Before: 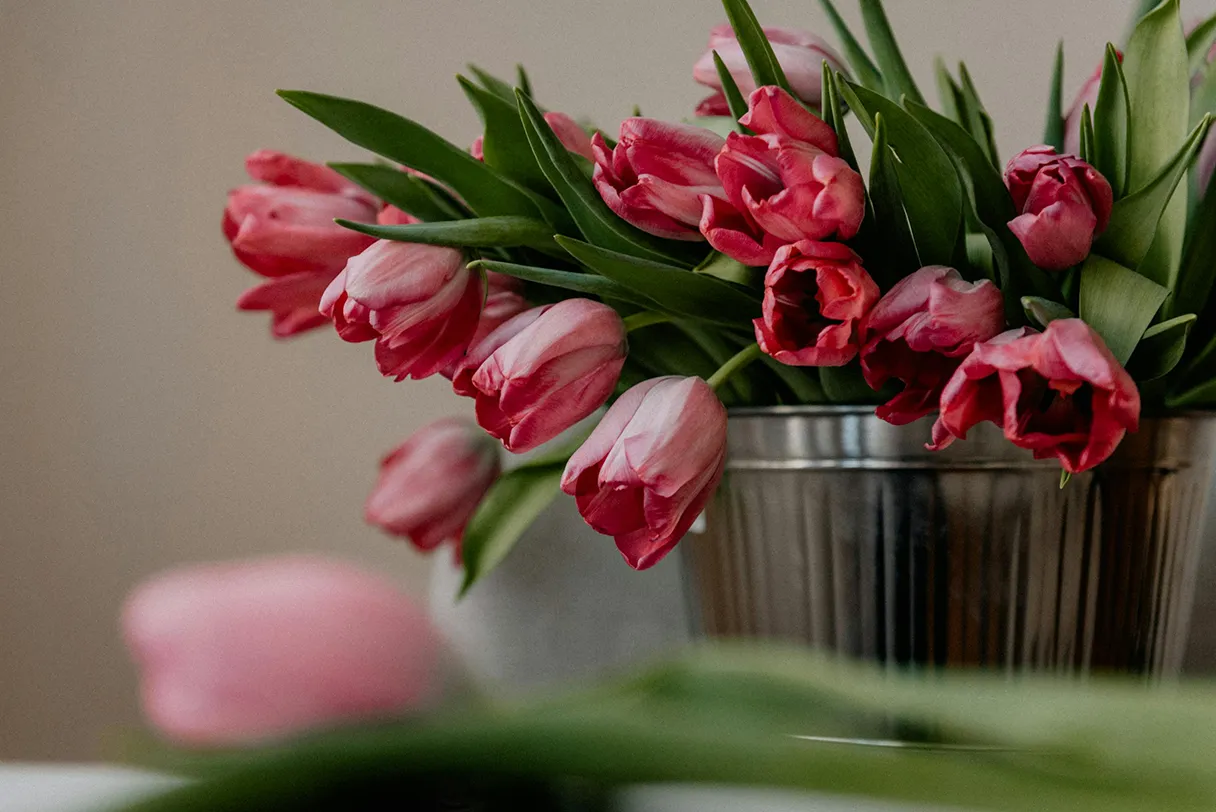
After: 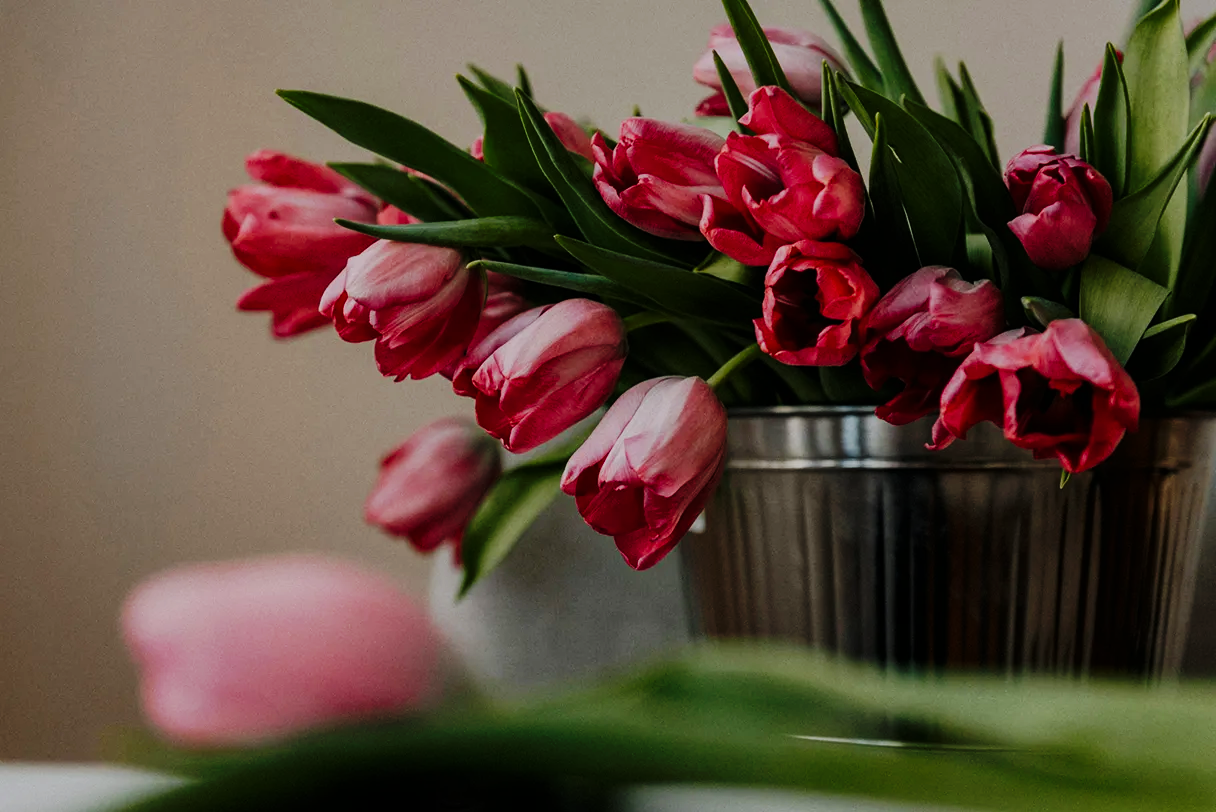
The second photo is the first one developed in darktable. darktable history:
base curve: curves: ch0 [(0, 0) (0.036, 0.025) (0.121, 0.166) (0.206, 0.329) (0.605, 0.79) (1, 1)], preserve colors none
exposure: black level correction 0, exposure -0.766 EV, compensate highlight preservation false
